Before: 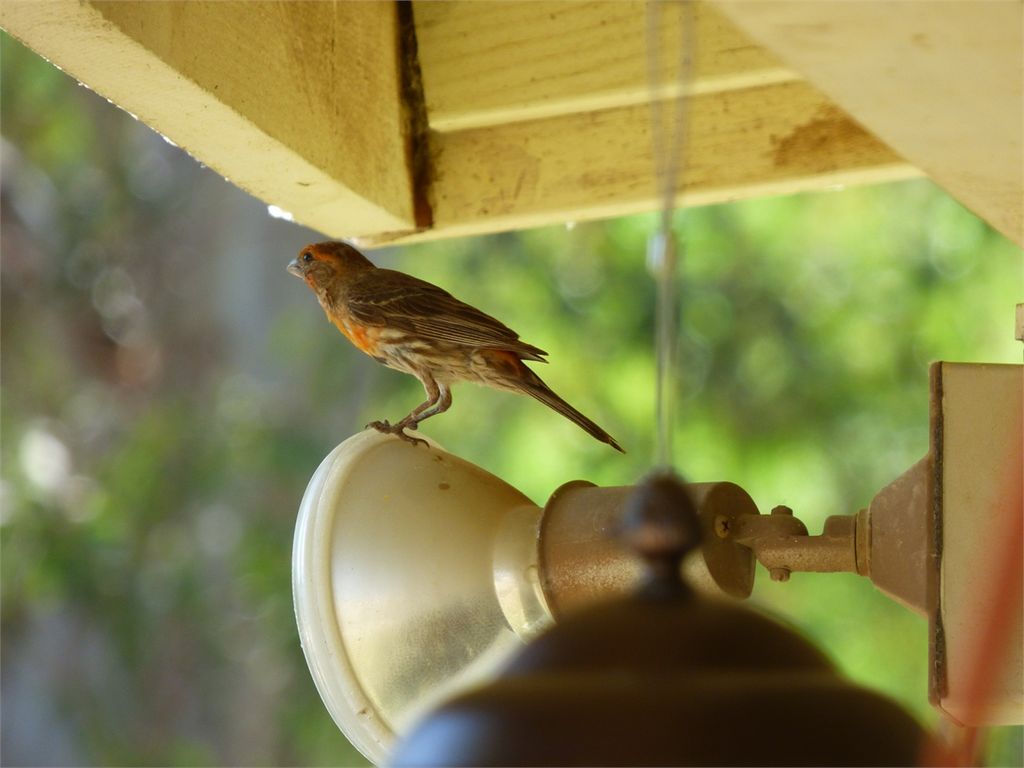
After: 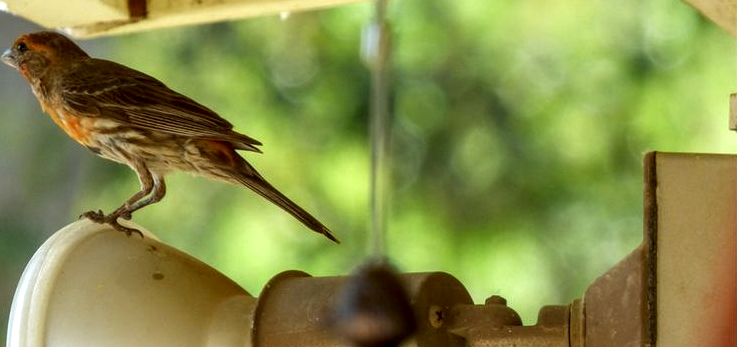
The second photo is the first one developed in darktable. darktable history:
local contrast: detail 150%
crop and rotate: left 27.996%, top 27.366%, bottom 27.326%
